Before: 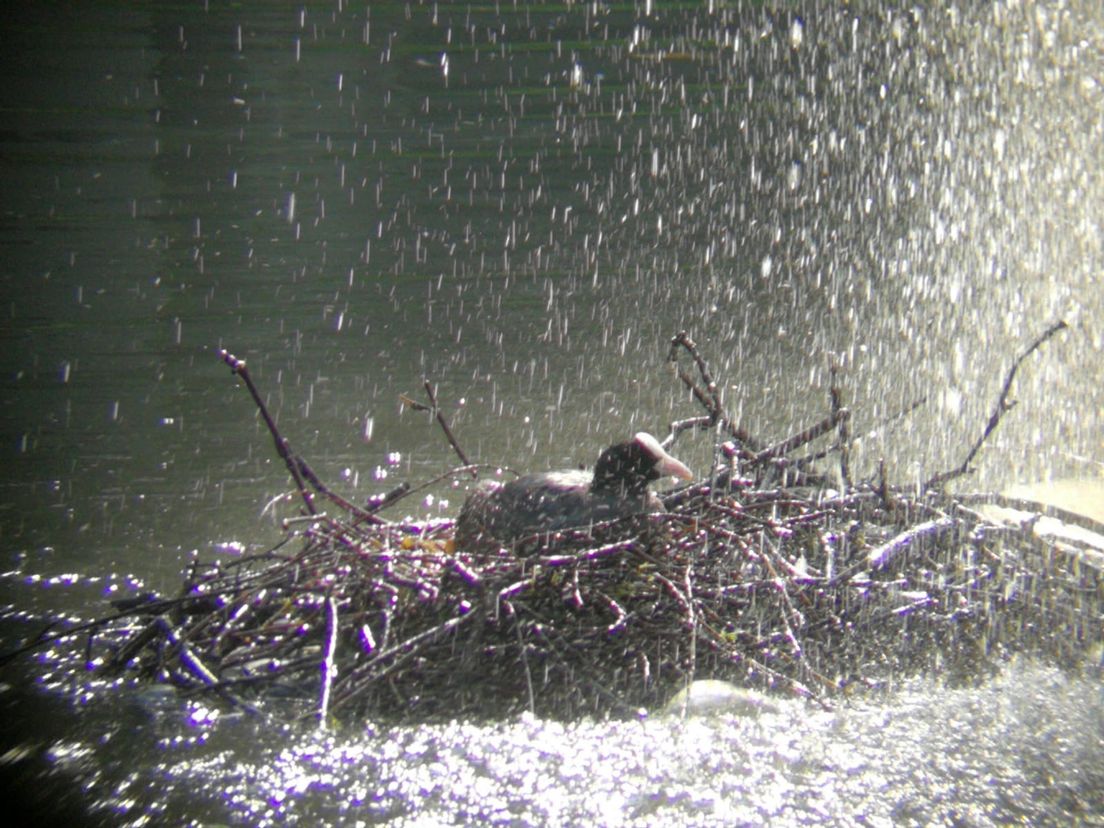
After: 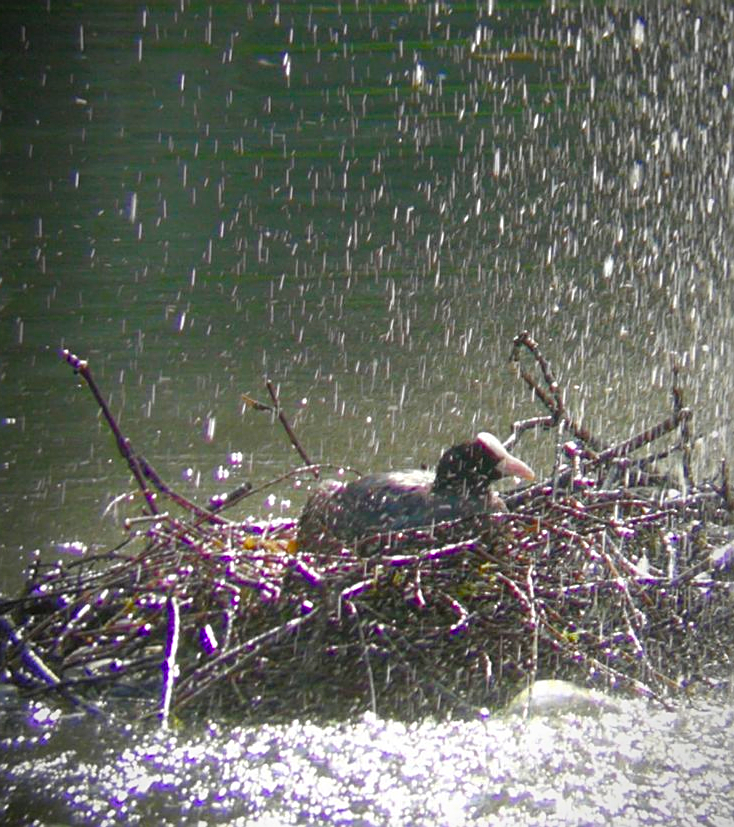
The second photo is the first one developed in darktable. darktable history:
sharpen: amount 0.492
vignetting: fall-off start 96.36%, fall-off radius 99.81%, width/height ratio 0.609, unbound false
crop and rotate: left 14.33%, right 19.104%
color balance rgb: perceptual saturation grading › global saturation 20%, perceptual saturation grading › highlights -49.513%, perceptual saturation grading › shadows 24.589%, global vibrance 59.387%
